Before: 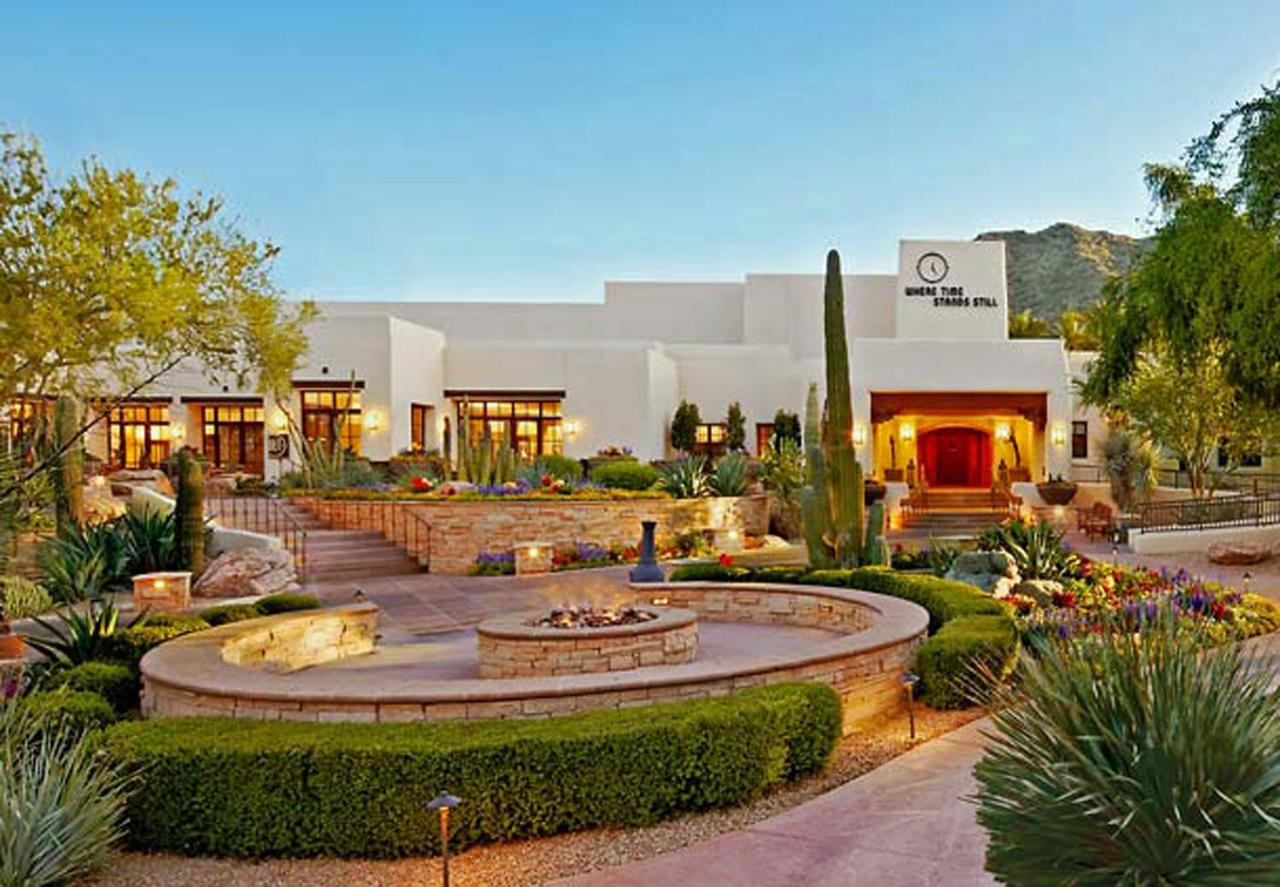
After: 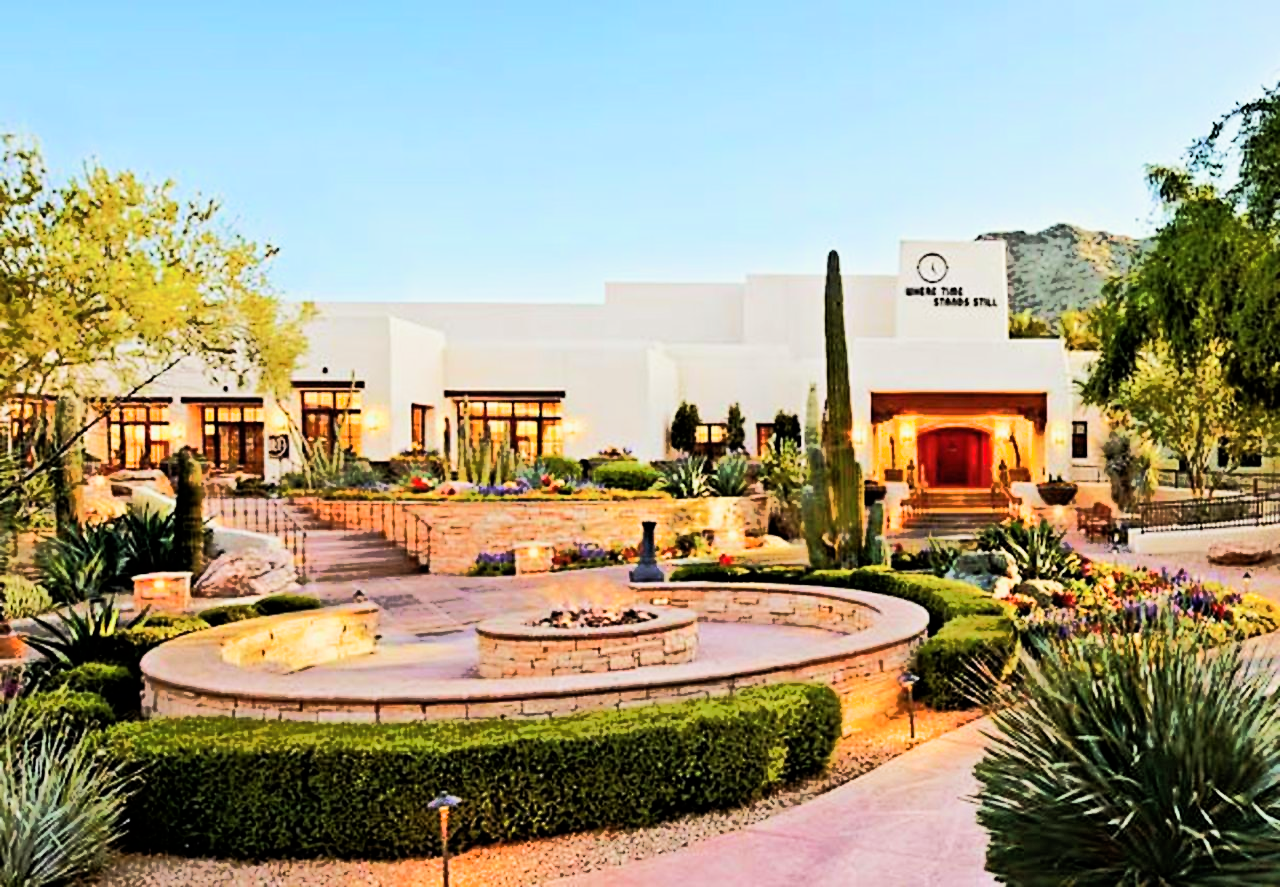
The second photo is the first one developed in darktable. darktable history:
tone curve: curves: ch0 [(0, 0) (0.003, 0.003) (0.011, 0.01) (0.025, 0.023) (0.044, 0.042) (0.069, 0.065) (0.1, 0.094) (0.136, 0.127) (0.177, 0.166) (0.224, 0.211) (0.277, 0.26) (0.335, 0.315) (0.399, 0.375) (0.468, 0.44) (0.543, 0.658) (0.623, 0.718) (0.709, 0.782) (0.801, 0.851) (0.898, 0.923) (1, 1)], color space Lab, linked channels, preserve colors none
exposure: black level correction 0, exposure 0.588 EV, compensate exposure bias true, compensate highlight preservation false
filmic rgb: black relative exposure -5.11 EV, white relative exposure 3.96 EV, hardness 2.9, contrast 1.512
